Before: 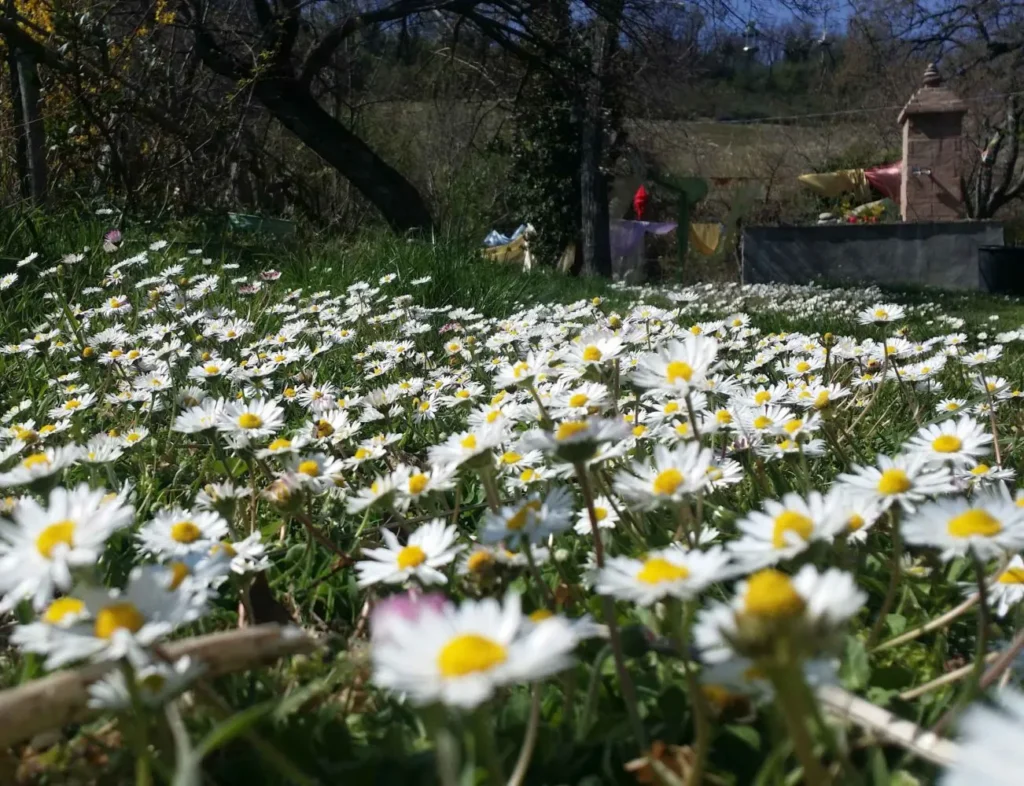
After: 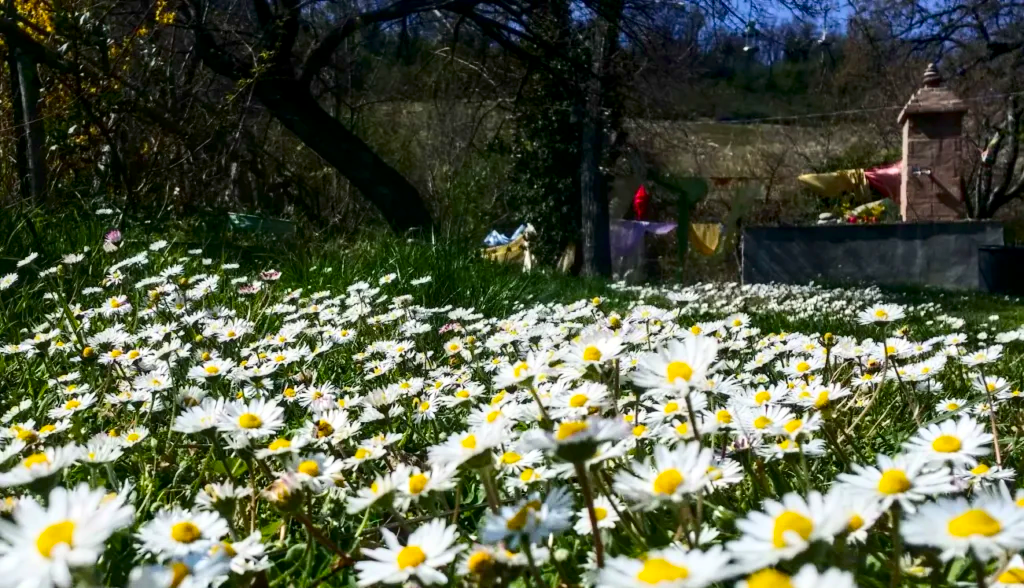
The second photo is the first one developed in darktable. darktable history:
crop: bottom 24.967%
color balance rgb: perceptual saturation grading › global saturation 25%, perceptual brilliance grading › mid-tones 10%, perceptual brilliance grading › shadows 15%, global vibrance 20%
local contrast: detail 130%
contrast brightness saturation: contrast 0.28
